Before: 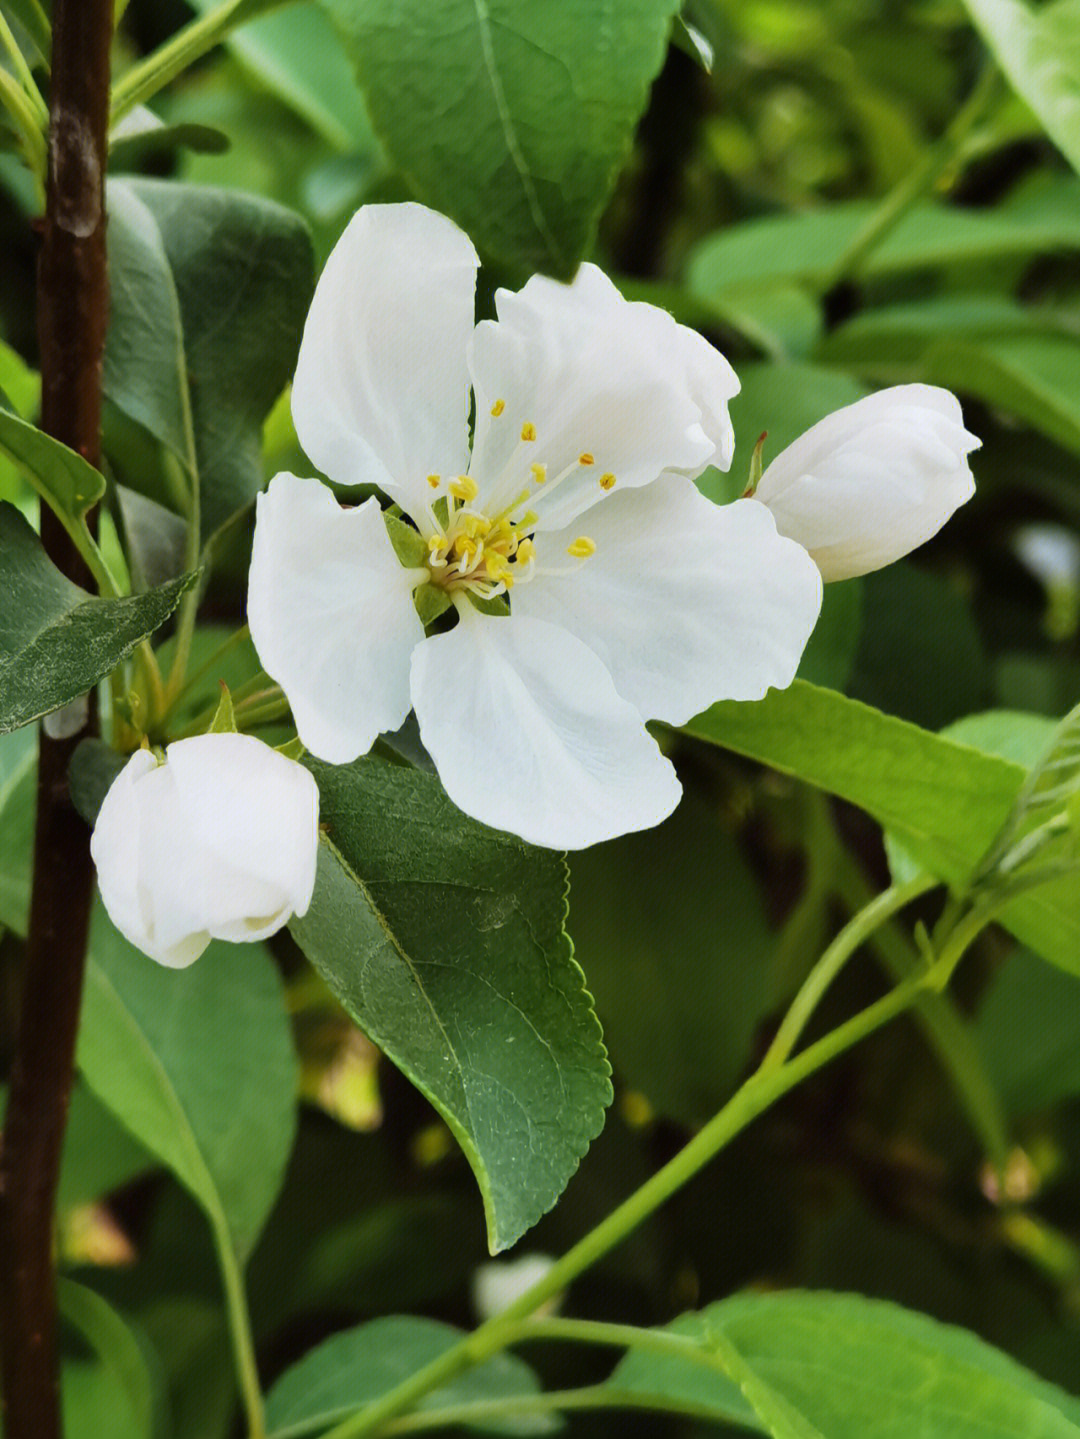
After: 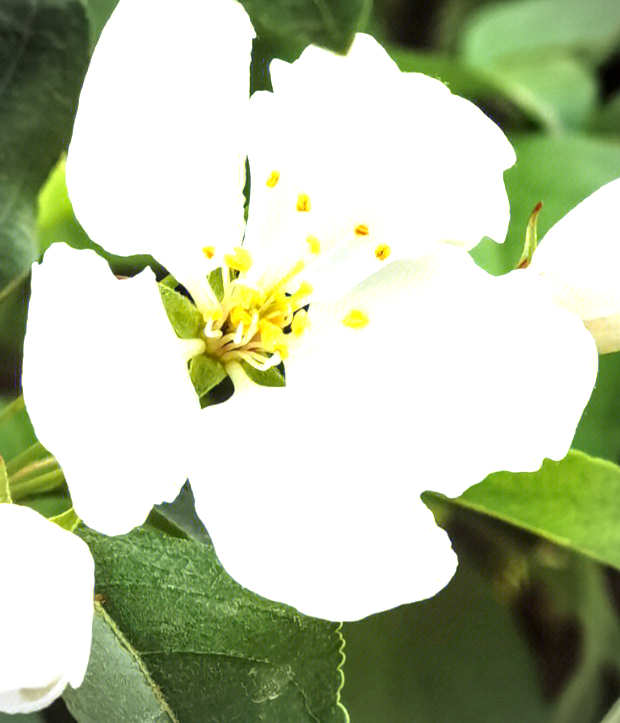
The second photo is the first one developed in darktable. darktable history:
exposure: exposure 1.248 EV, compensate exposure bias true, compensate highlight preservation false
crop: left 20.921%, top 15.921%, right 21.593%, bottom 33.835%
local contrast: highlights 42%, shadows 61%, detail 136%, midtone range 0.511
vignetting: unbound false
